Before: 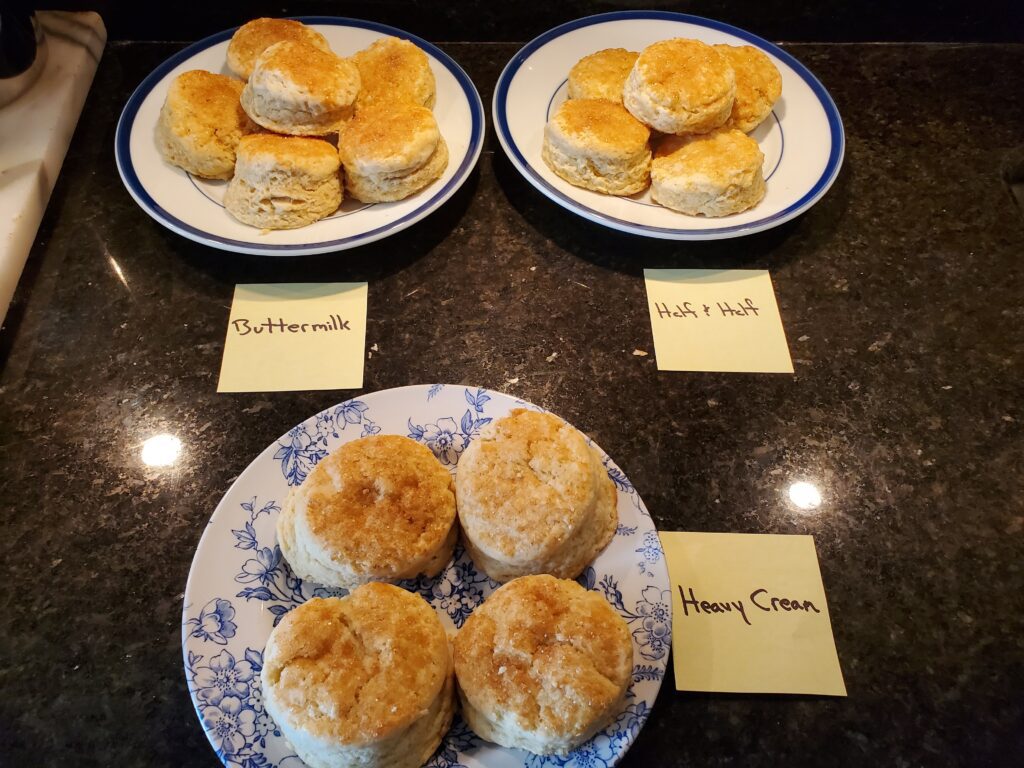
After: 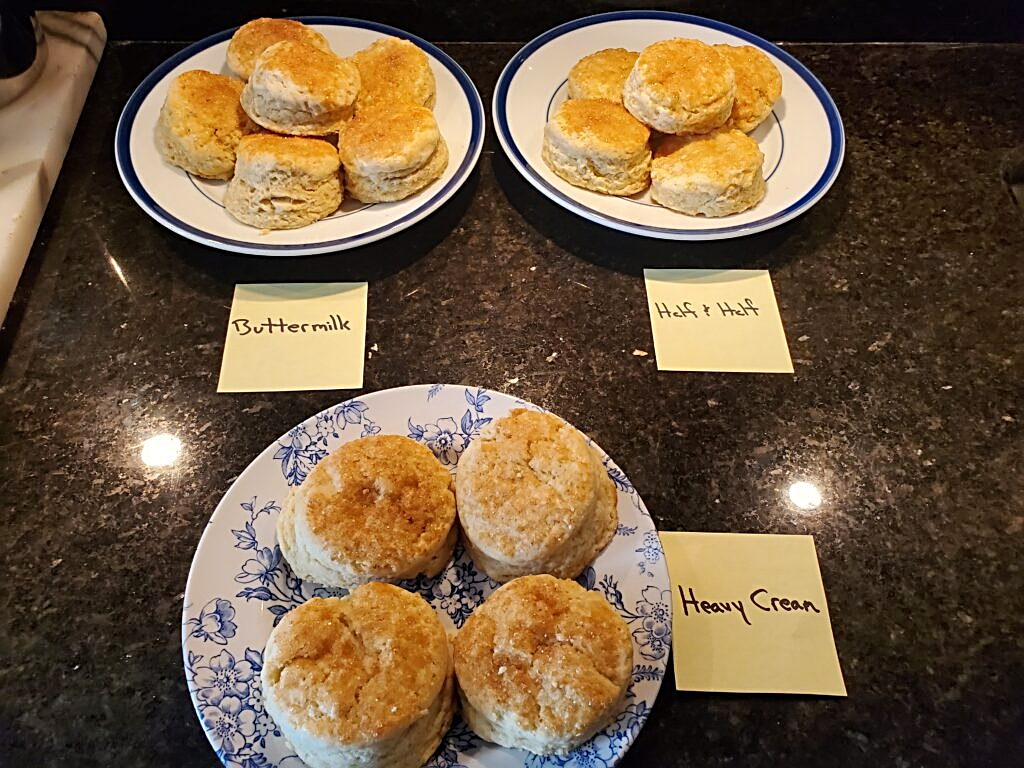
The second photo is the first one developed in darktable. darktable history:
bloom: size 13.65%, threshold 98.39%, strength 4.82%
shadows and highlights: shadows 37.27, highlights -28.18, soften with gaussian
color calibration: x 0.342, y 0.356, temperature 5122 K
sharpen: radius 2.543, amount 0.636
